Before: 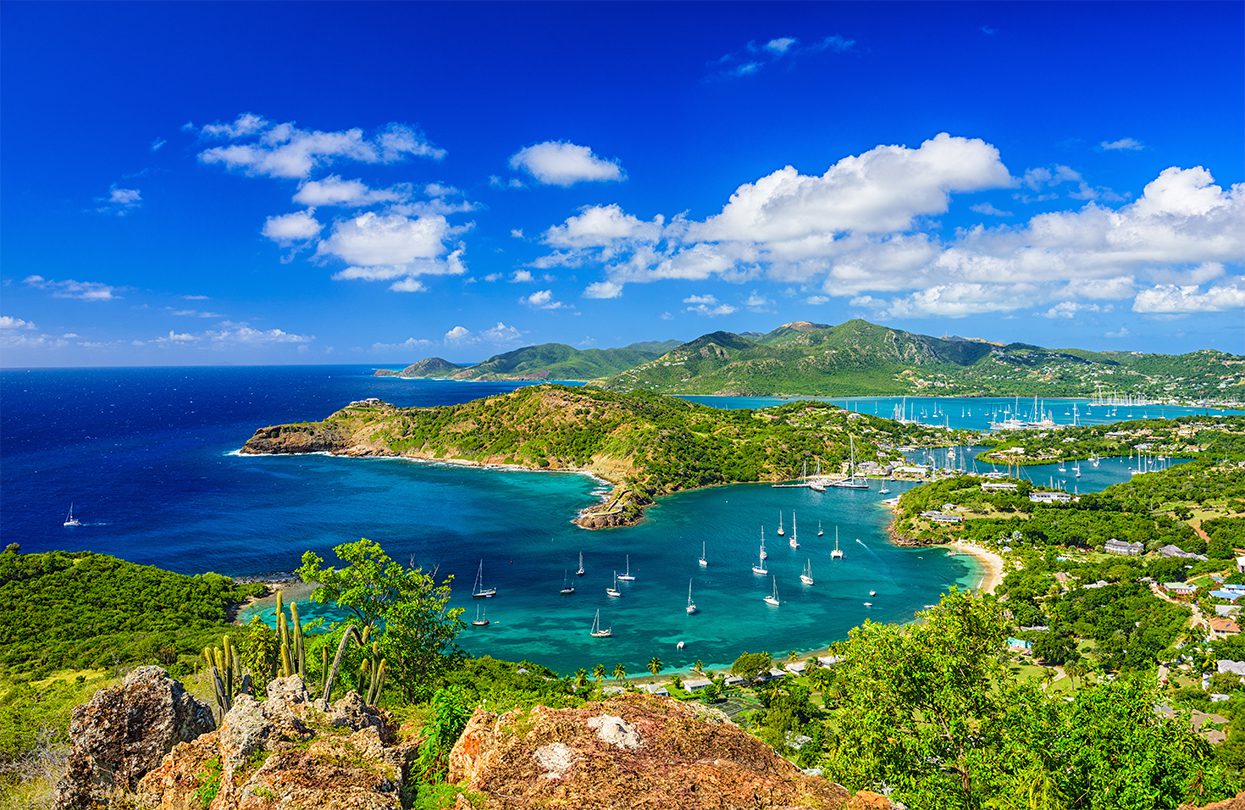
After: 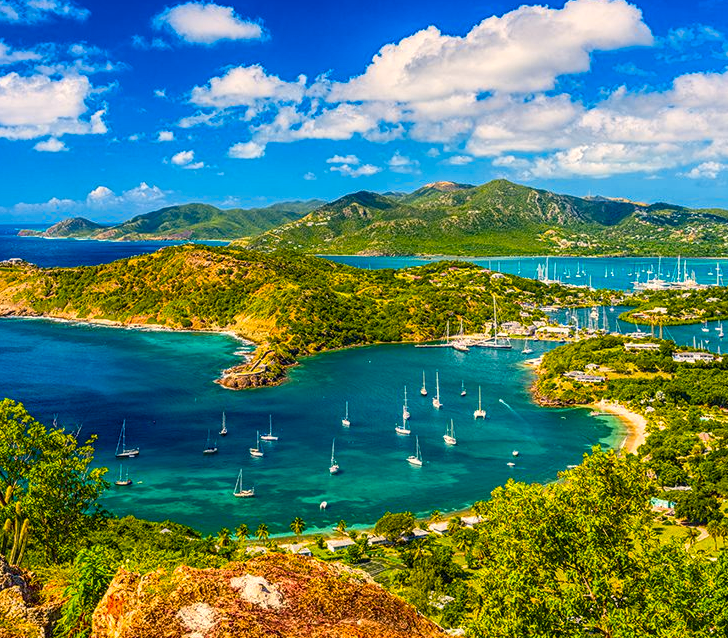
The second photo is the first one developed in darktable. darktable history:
color balance rgb: power › chroma 0.686%, power › hue 60°, highlights gain › chroma 3.621%, highlights gain › hue 58.39°, linear chroma grading › shadows 19.146%, linear chroma grading › highlights 4.529%, linear chroma grading › mid-tones 10.339%, perceptual saturation grading › global saturation 25.651%, hue shift -5.43°, perceptual brilliance grading › highlights 14.462%, perceptual brilliance grading › mid-tones -6.221%, perceptual brilliance grading › shadows -26.557%, contrast -21.828%
crop and rotate: left 28.689%, top 17.389%, right 12.772%, bottom 3.727%
local contrast: on, module defaults
